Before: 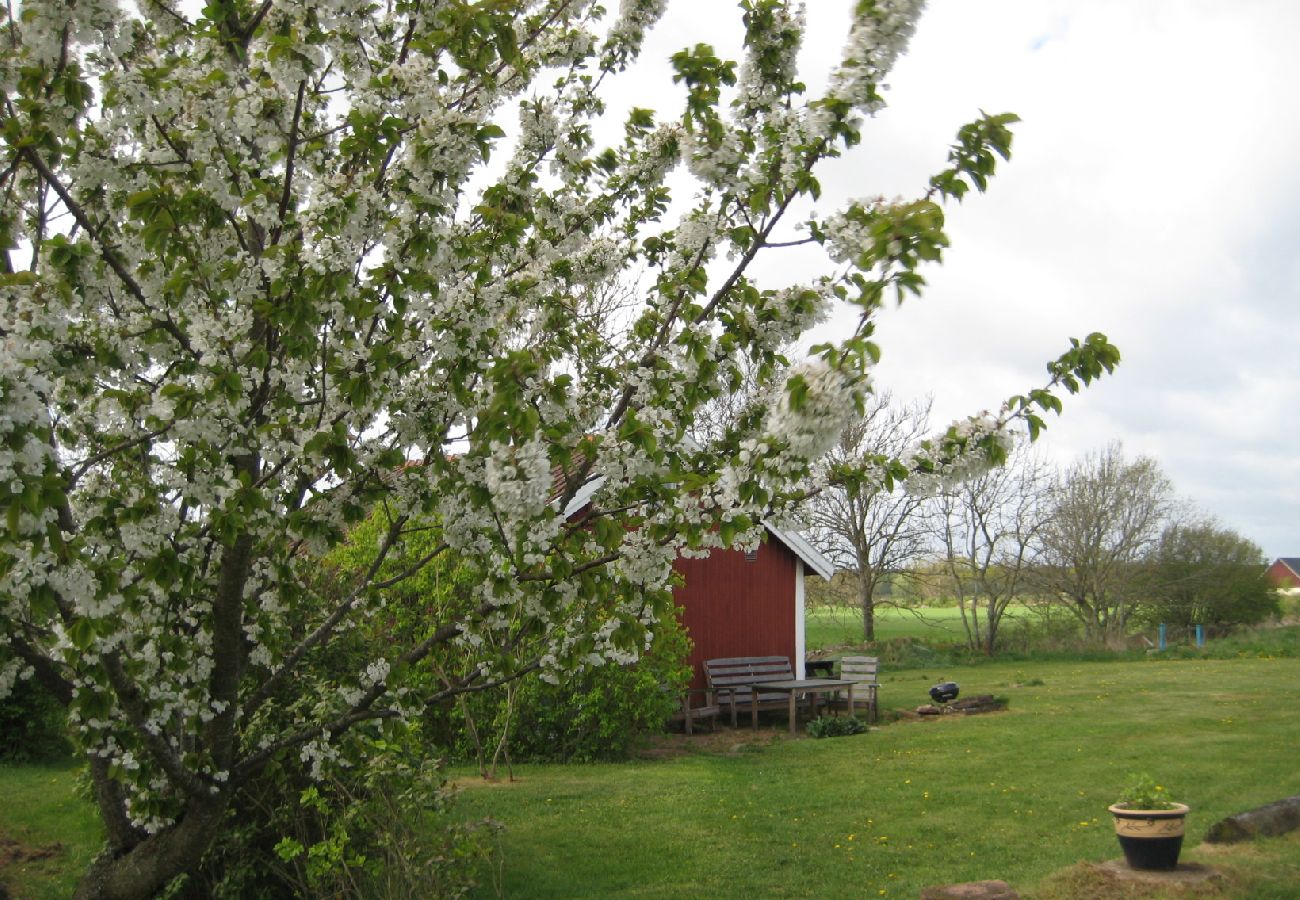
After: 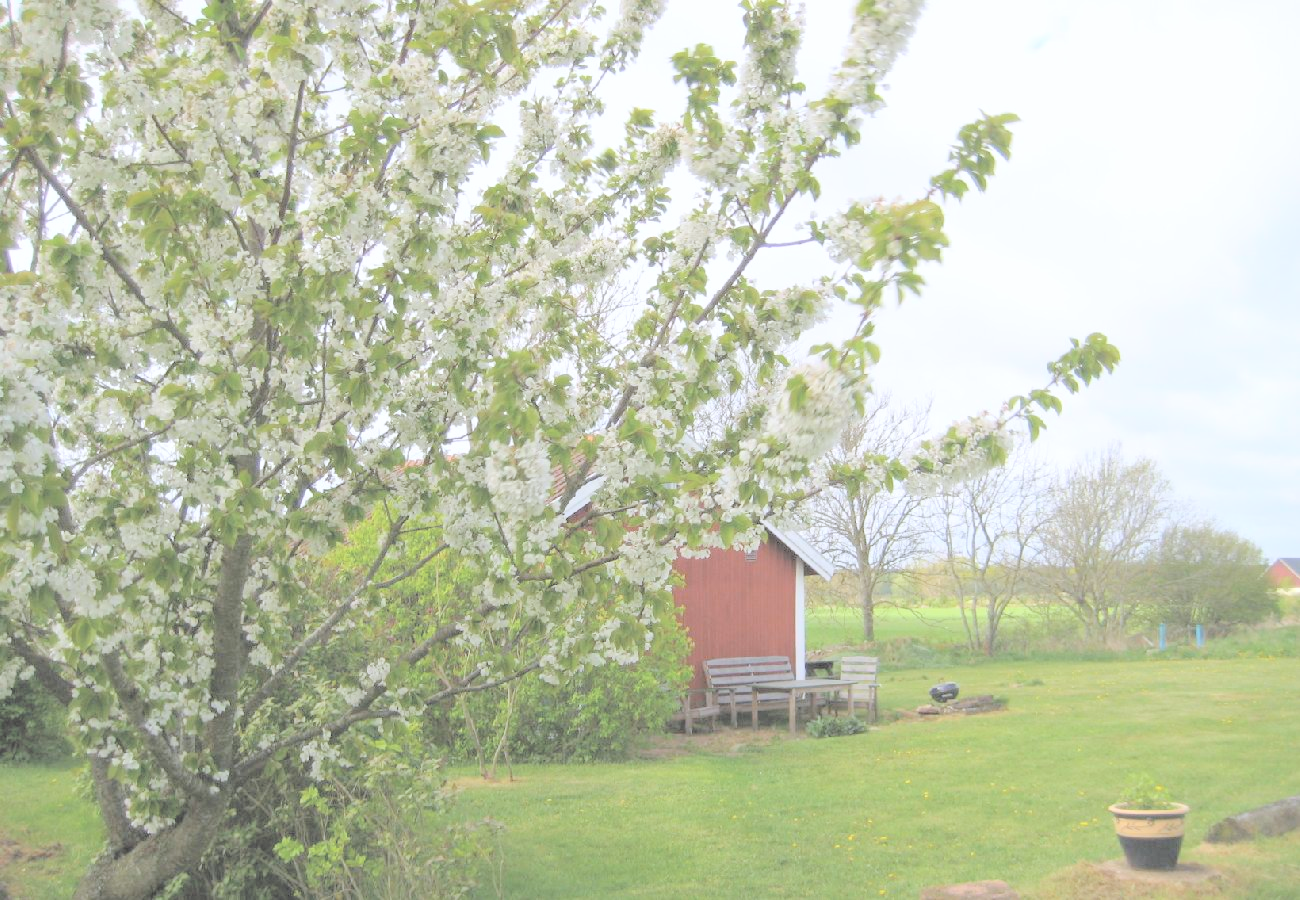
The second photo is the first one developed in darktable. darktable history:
white balance: red 0.984, blue 1.059
contrast brightness saturation: brightness 1
base curve: curves: ch0 [(0, 0) (0.989, 0.992)], preserve colors none
